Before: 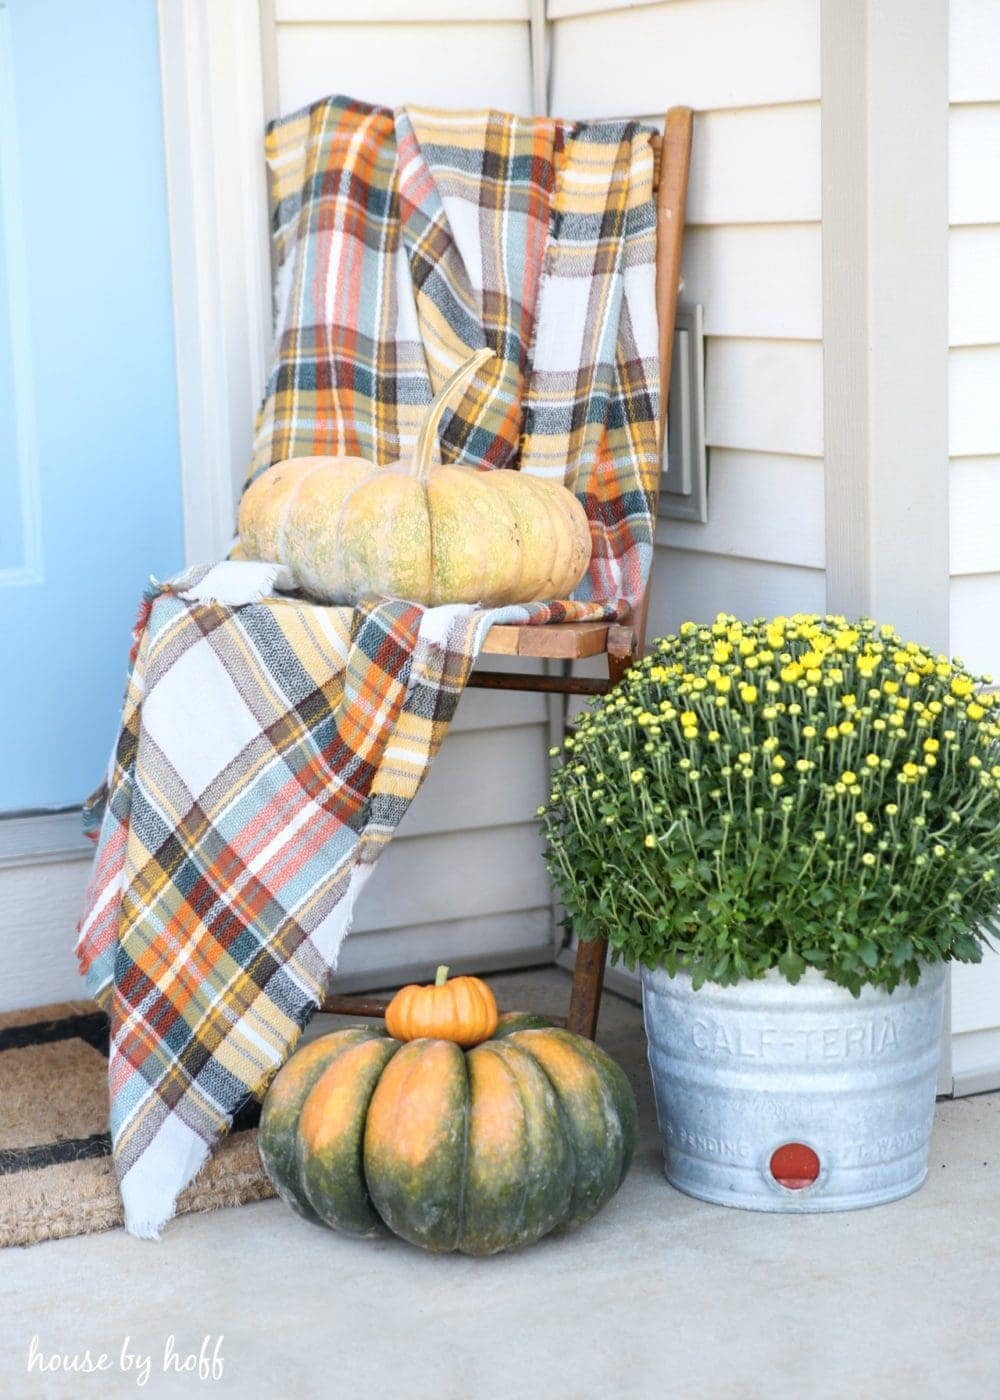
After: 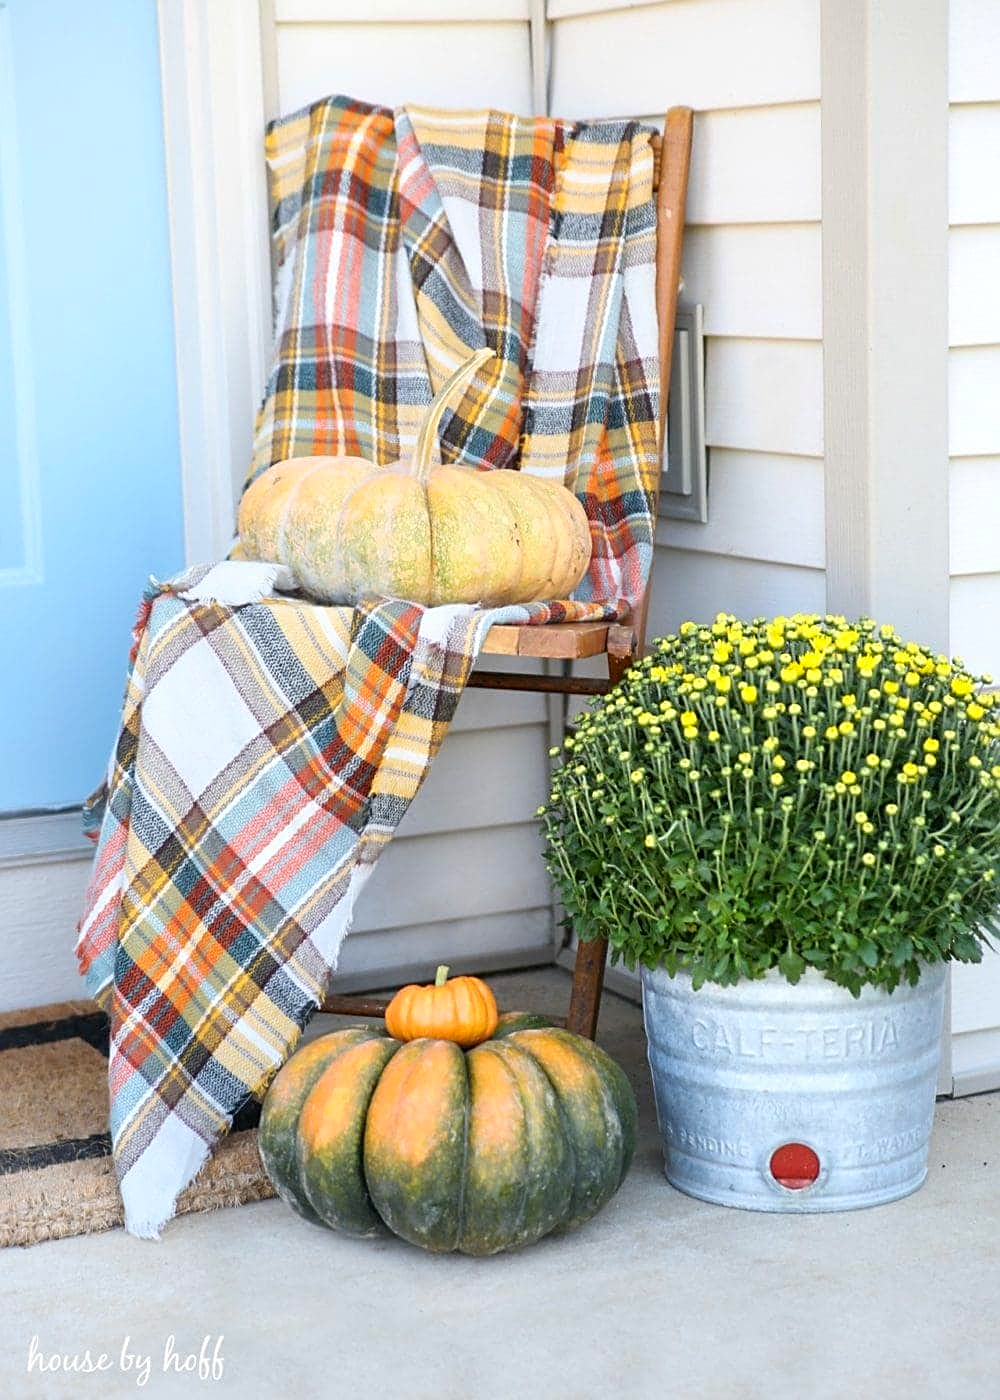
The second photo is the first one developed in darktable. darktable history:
sharpen: on, module defaults
contrast brightness saturation: contrast 0.04, saturation 0.16
